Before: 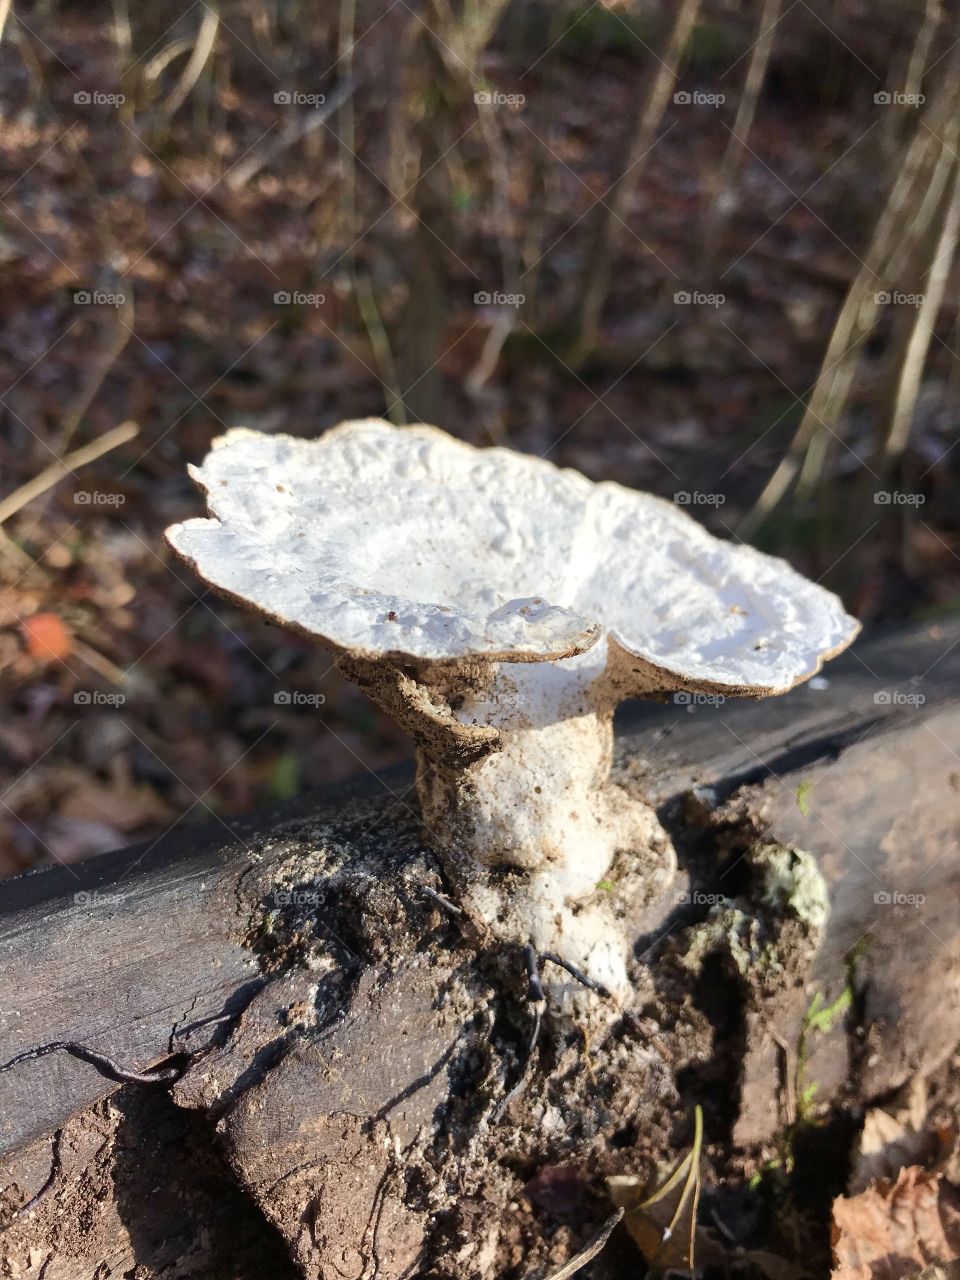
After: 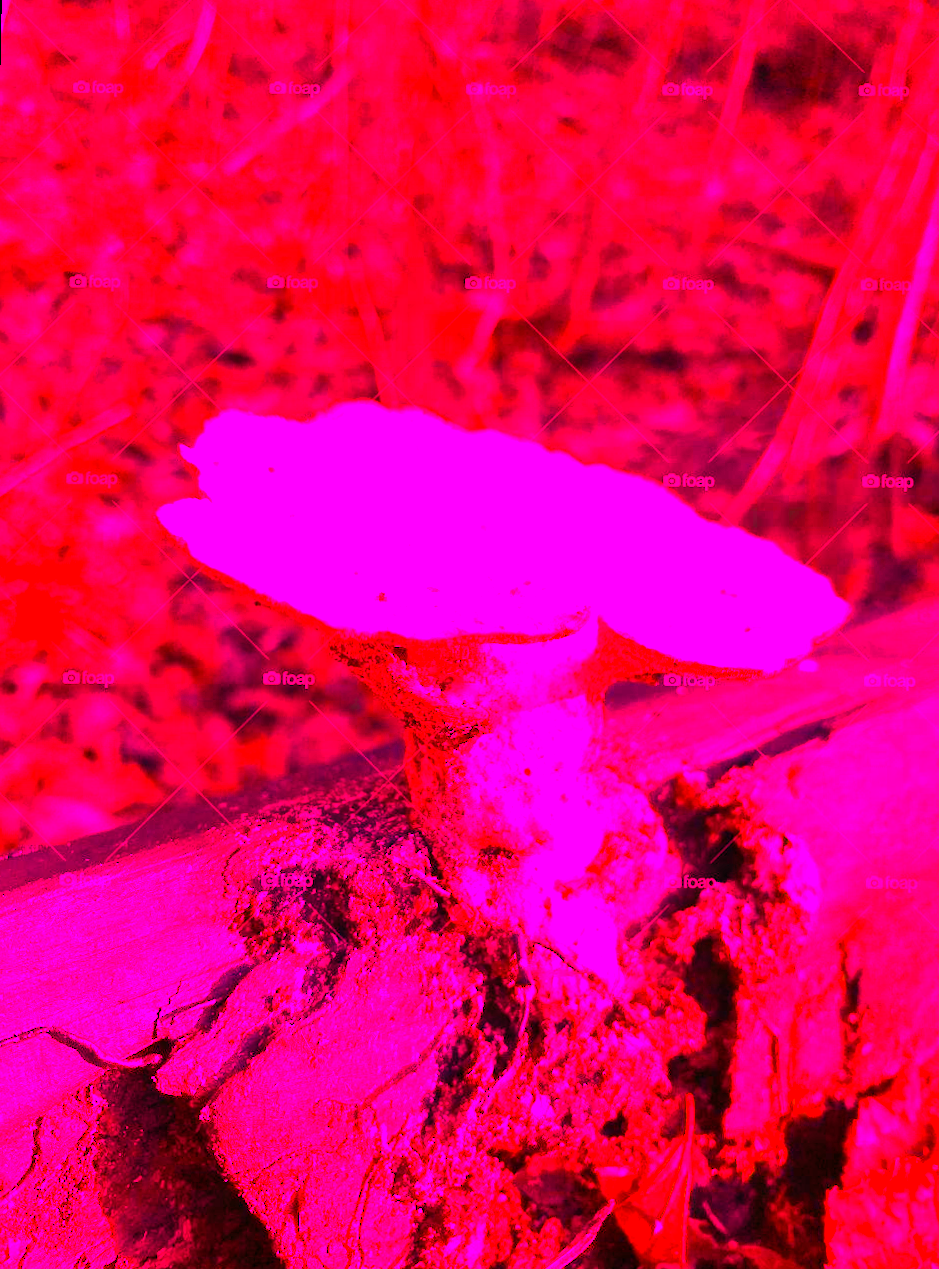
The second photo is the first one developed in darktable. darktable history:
rotate and perspective: rotation 0.226°, lens shift (vertical) -0.042, crop left 0.023, crop right 0.982, crop top 0.006, crop bottom 0.994
color balance rgb: perceptual saturation grading › global saturation 30%, global vibrance 20%
exposure: compensate highlight preservation false
white balance: red 4.26, blue 1.802
